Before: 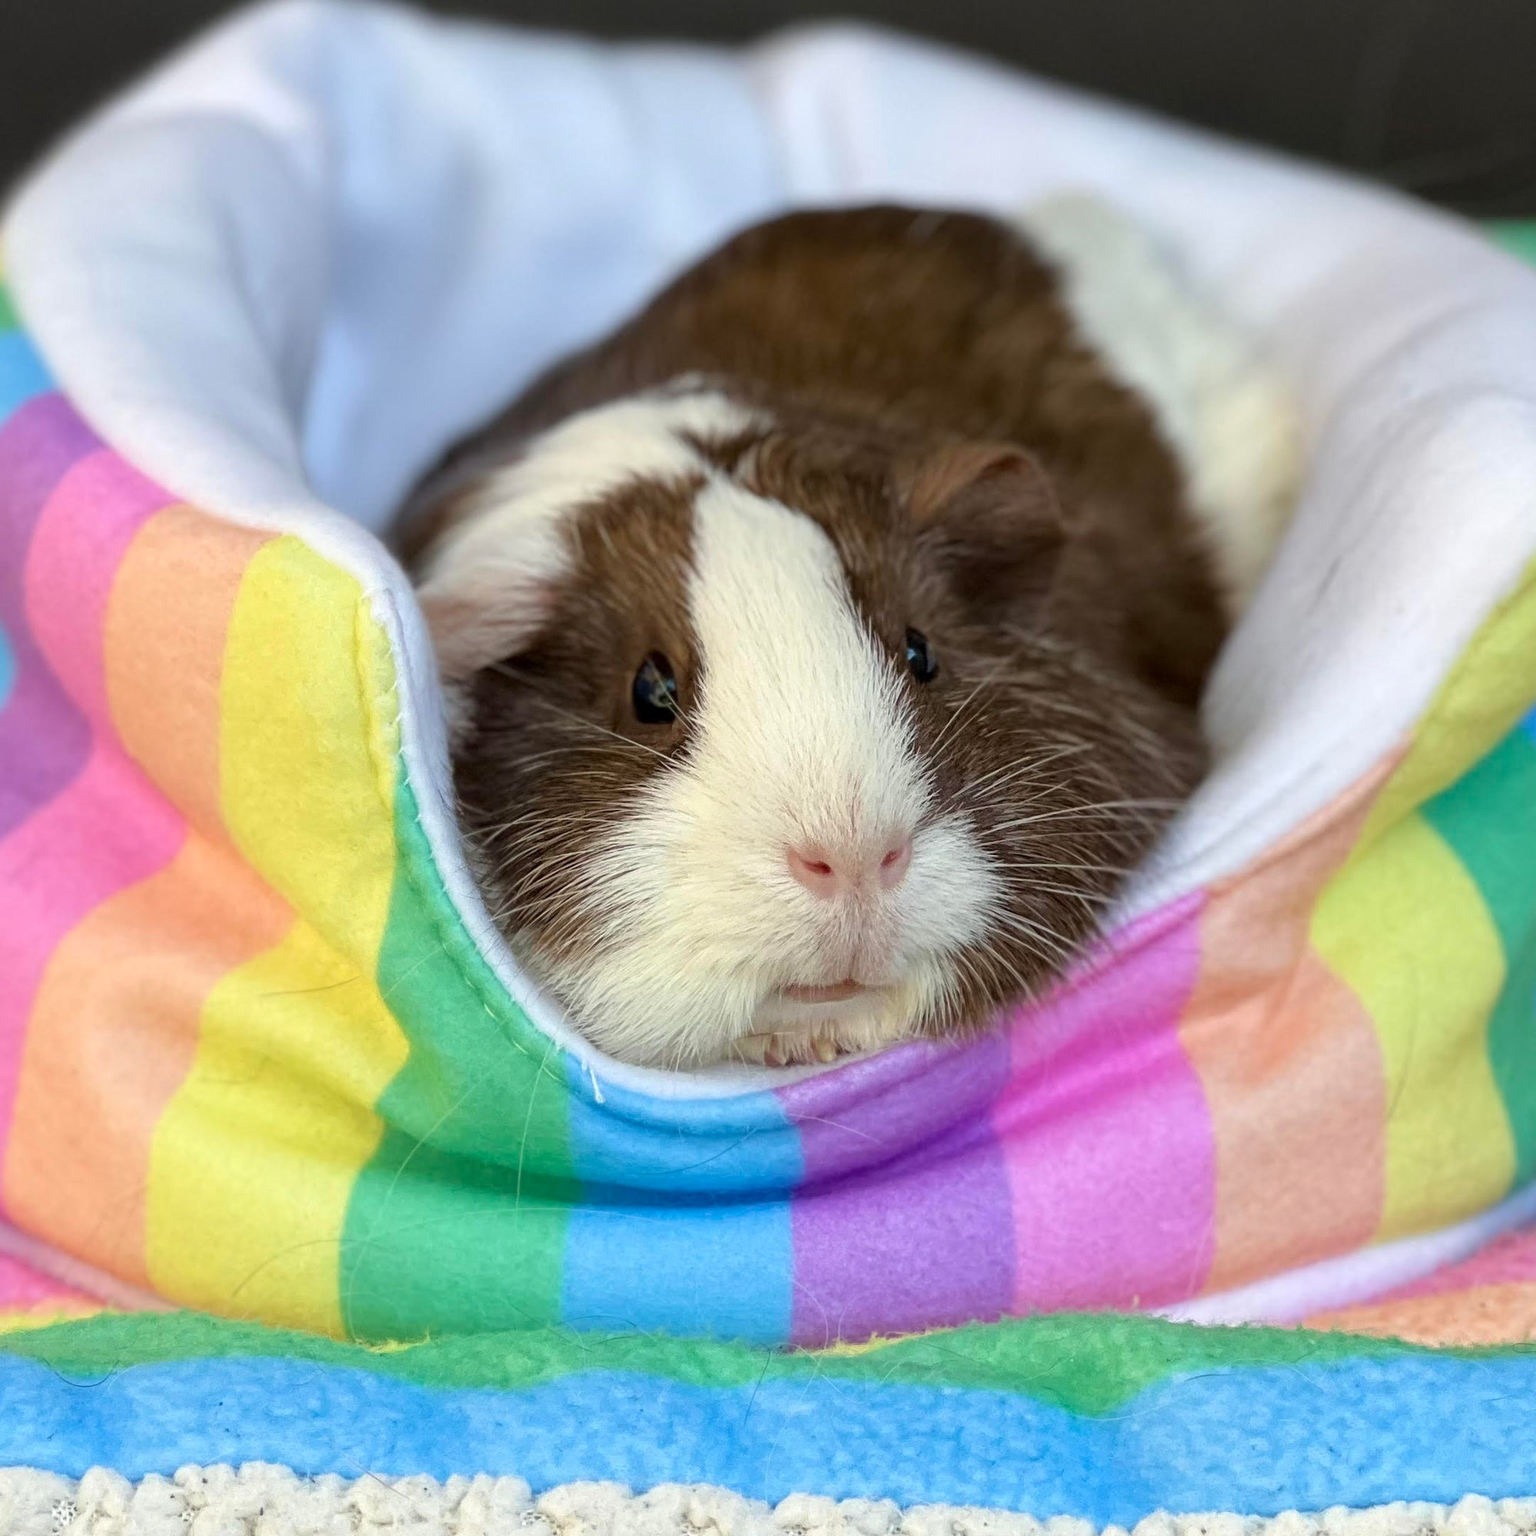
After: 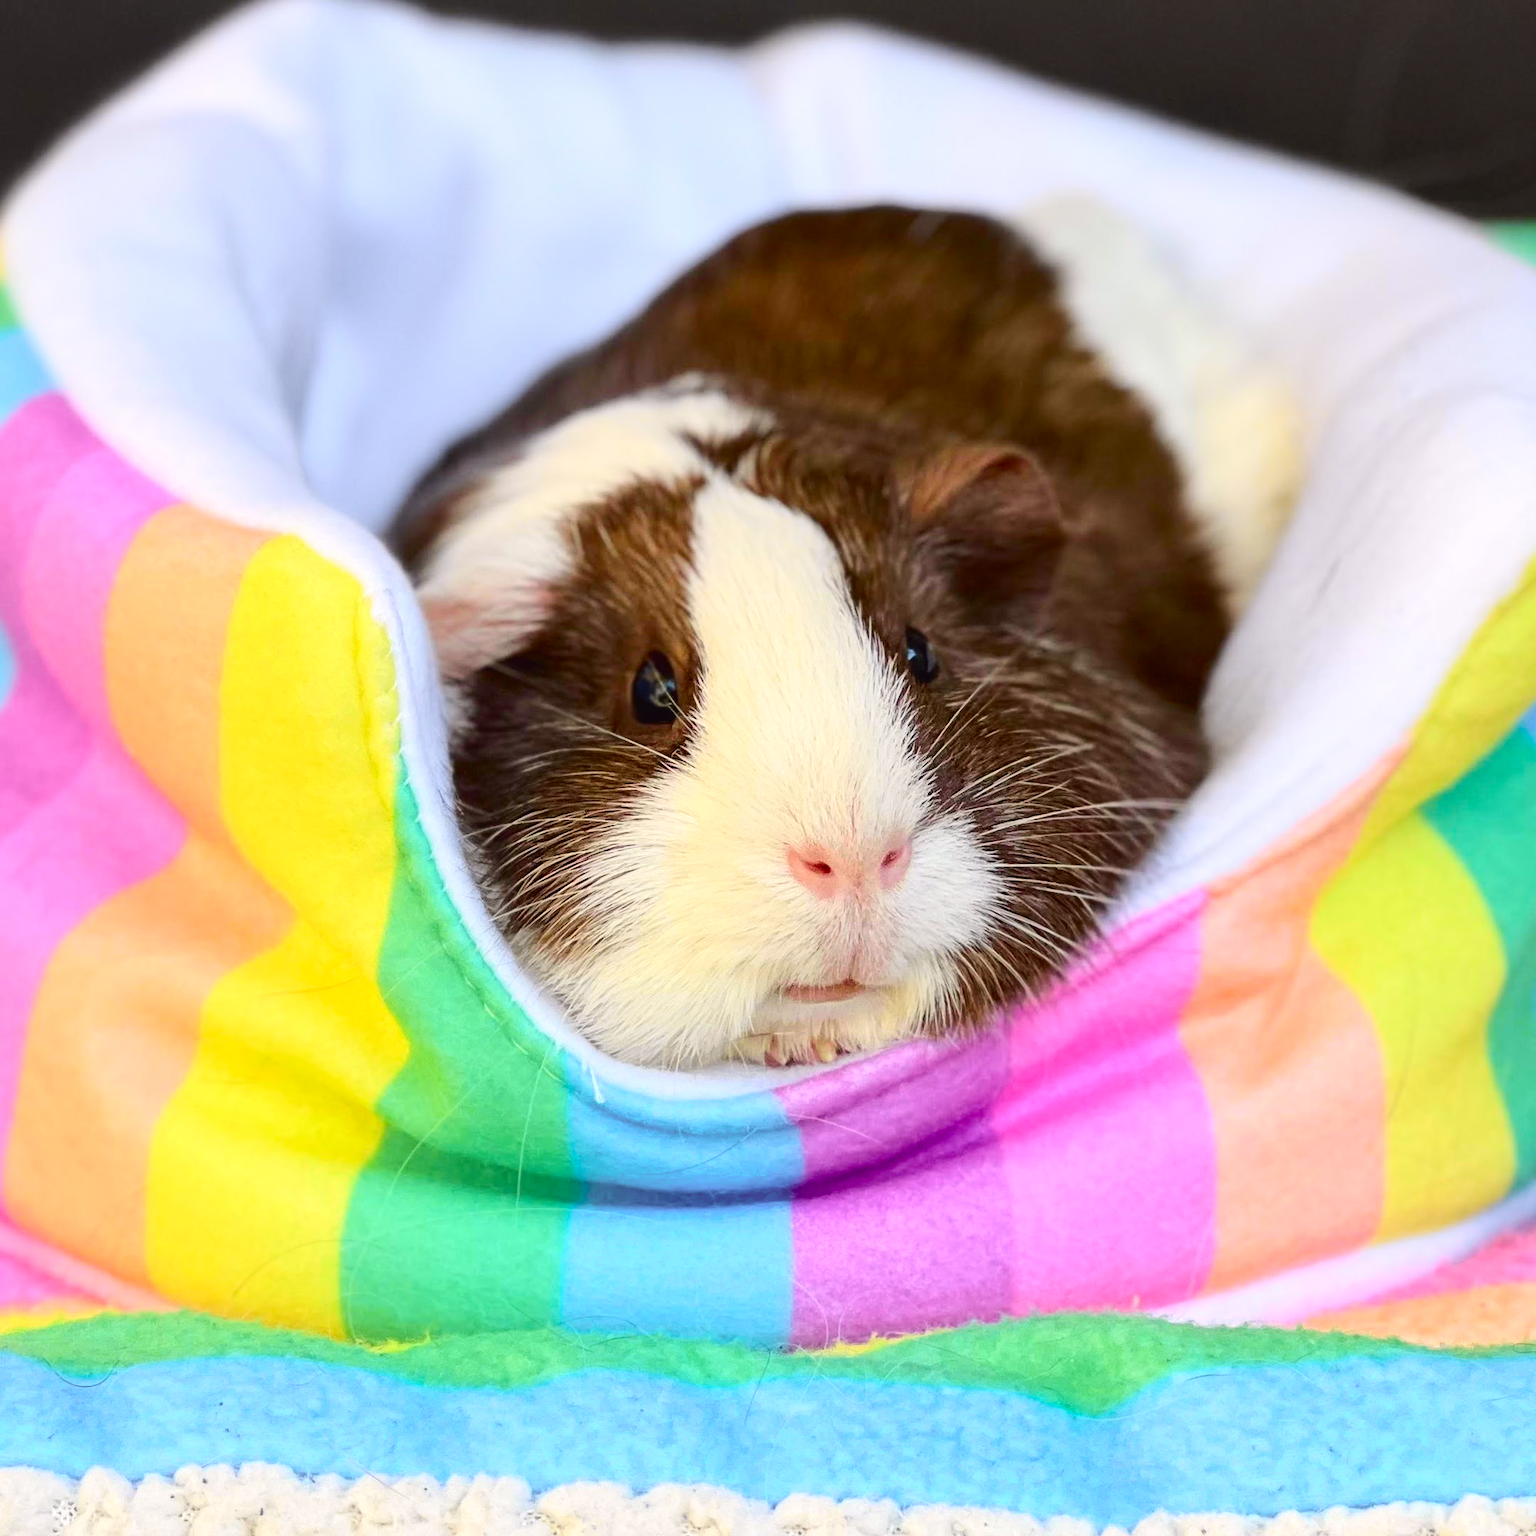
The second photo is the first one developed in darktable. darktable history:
tone curve: curves: ch0 [(0, 0.023) (0.103, 0.087) (0.295, 0.297) (0.445, 0.531) (0.553, 0.665) (0.735, 0.843) (0.994, 1)]; ch1 [(0, 0) (0.414, 0.395) (0.447, 0.447) (0.485, 0.5) (0.512, 0.524) (0.542, 0.581) (0.581, 0.632) (0.646, 0.715) (1, 1)]; ch2 [(0, 0) (0.369, 0.388) (0.449, 0.431) (0.478, 0.471) (0.516, 0.517) (0.579, 0.624) (0.674, 0.775) (1, 1)], color space Lab, independent channels, preserve colors none
base curve: curves: ch0 [(0, 0) (0.472, 0.508) (1, 1)]
